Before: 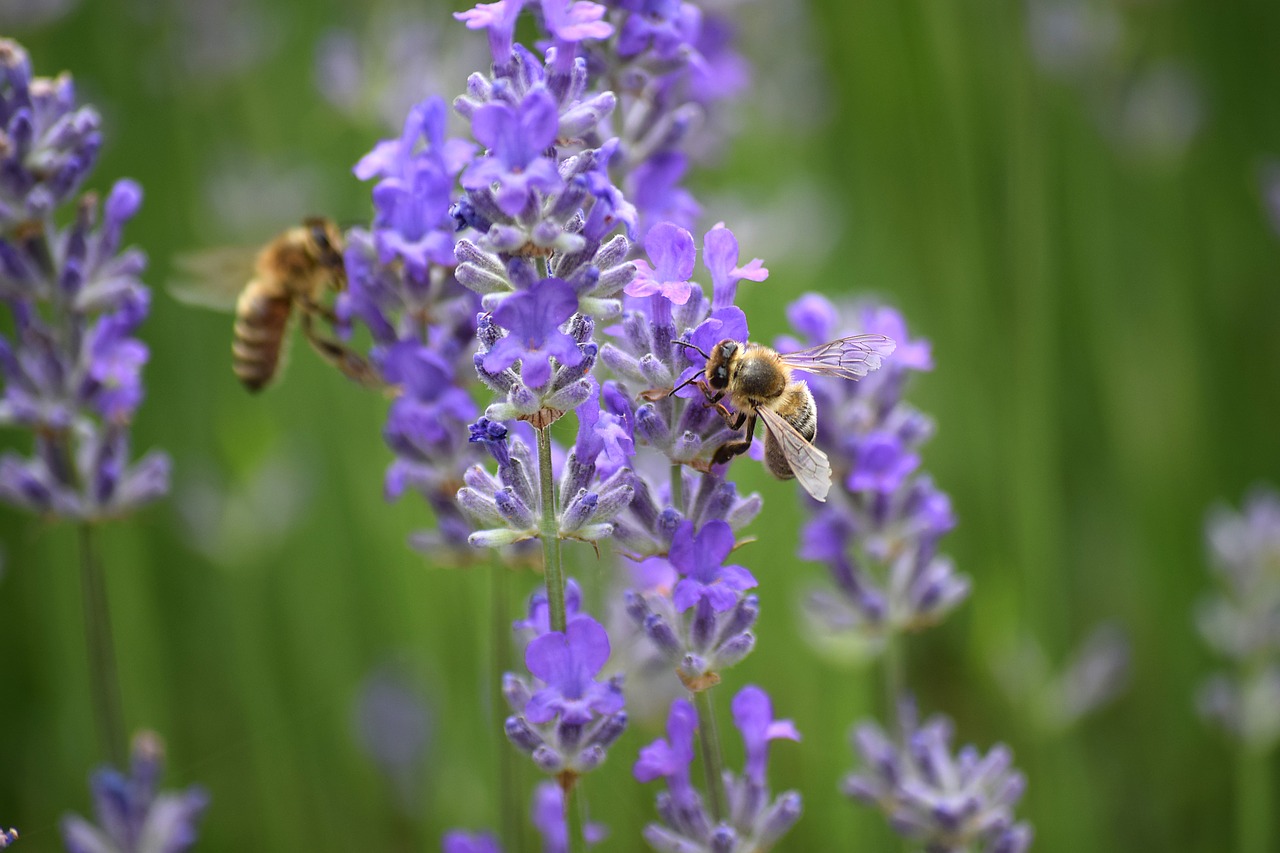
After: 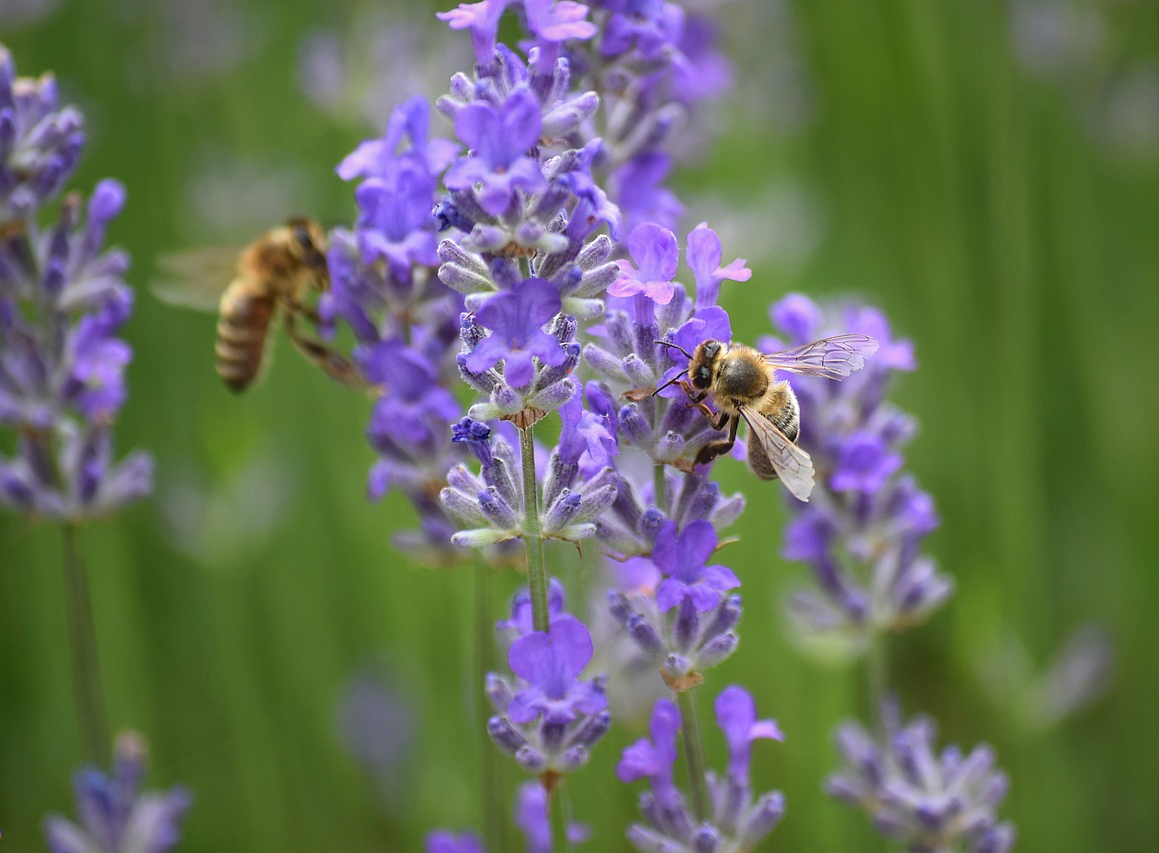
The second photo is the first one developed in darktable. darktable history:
crop and rotate: left 1.362%, right 8.091%
shadows and highlights: shadows color adjustment 97.99%, highlights color adjustment 58.74%
